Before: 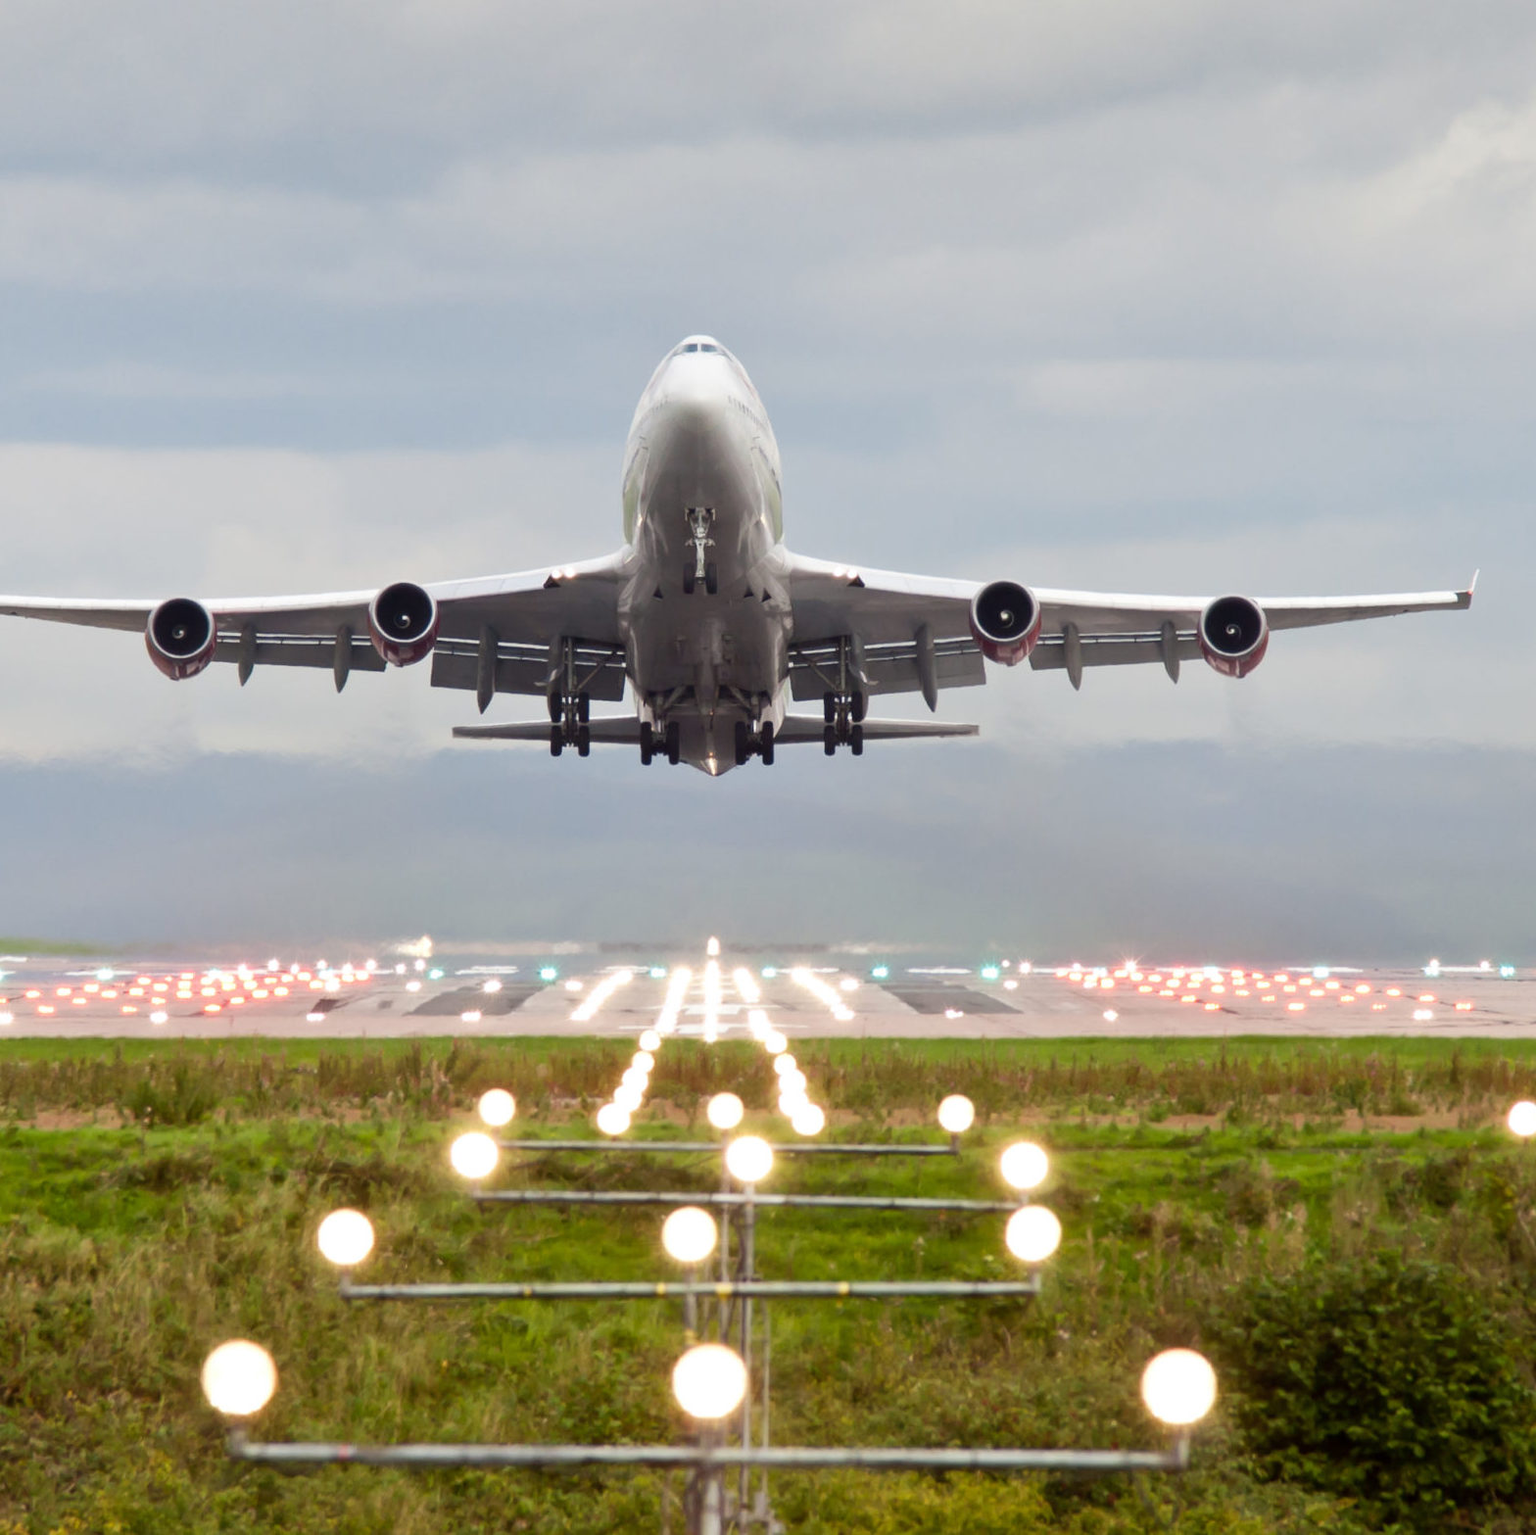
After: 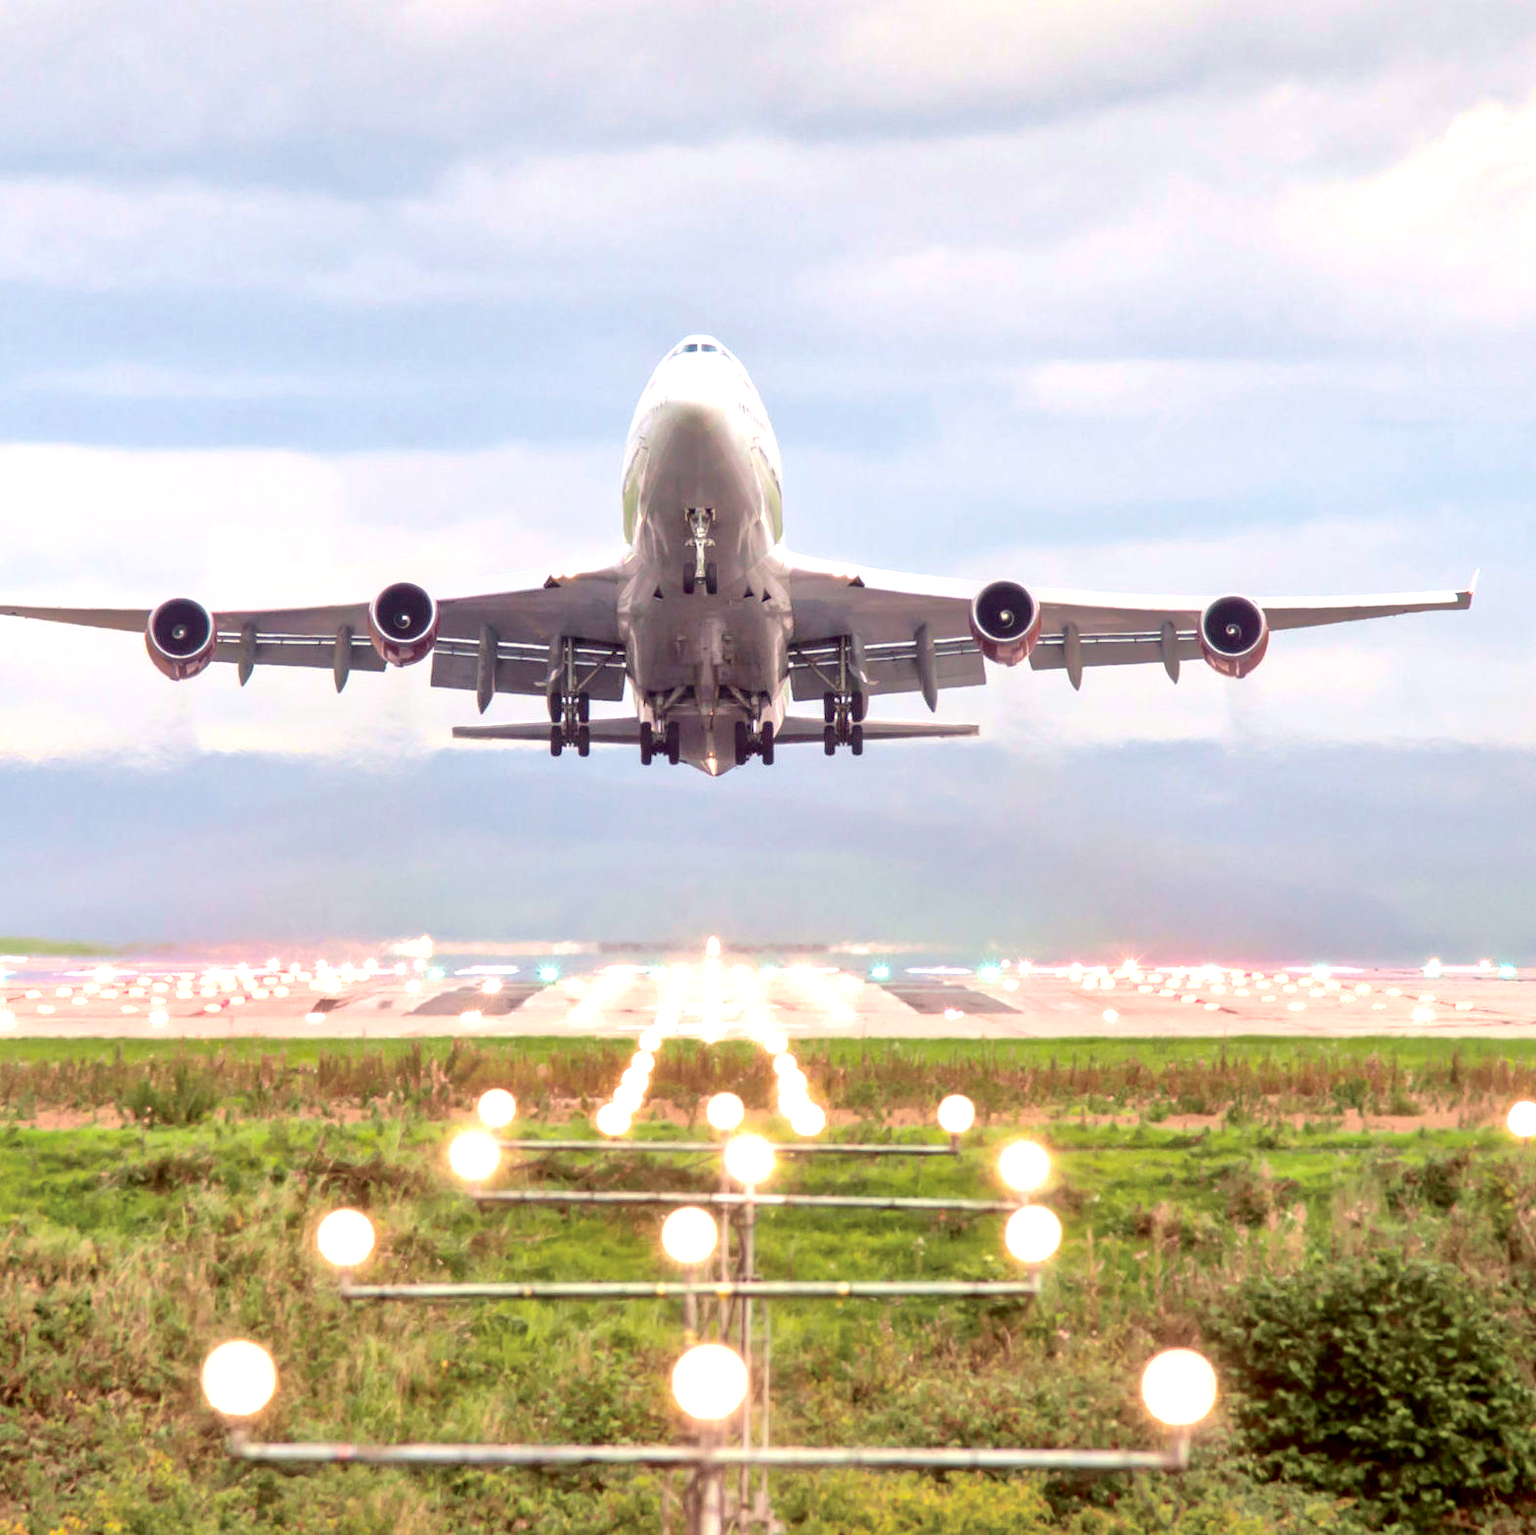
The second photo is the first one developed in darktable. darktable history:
local contrast: on, module defaults
exposure: black level correction 0, exposure 1.198 EV, compensate exposure bias true, compensate highlight preservation false
tone curve: curves: ch0 [(0, 0) (0.049, 0.01) (0.154, 0.081) (0.491, 0.519) (0.748, 0.765) (1, 0.919)]; ch1 [(0, 0) (0.172, 0.123) (0.317, 0.272) (0.401, 0.422) (0.489, 0.496) (0.531, 0.557) (0.615, 0.612) (0.741, 0.783) (1, 1)]; ch2 [(0, 0) (0.411, 0.424) (0.483, 0.478) (0.544, 0.56) (0.686, 0.638) (1, 1)], color space Lab, independent channels, preserve colors none
shadows and highlights: on, module defaults
